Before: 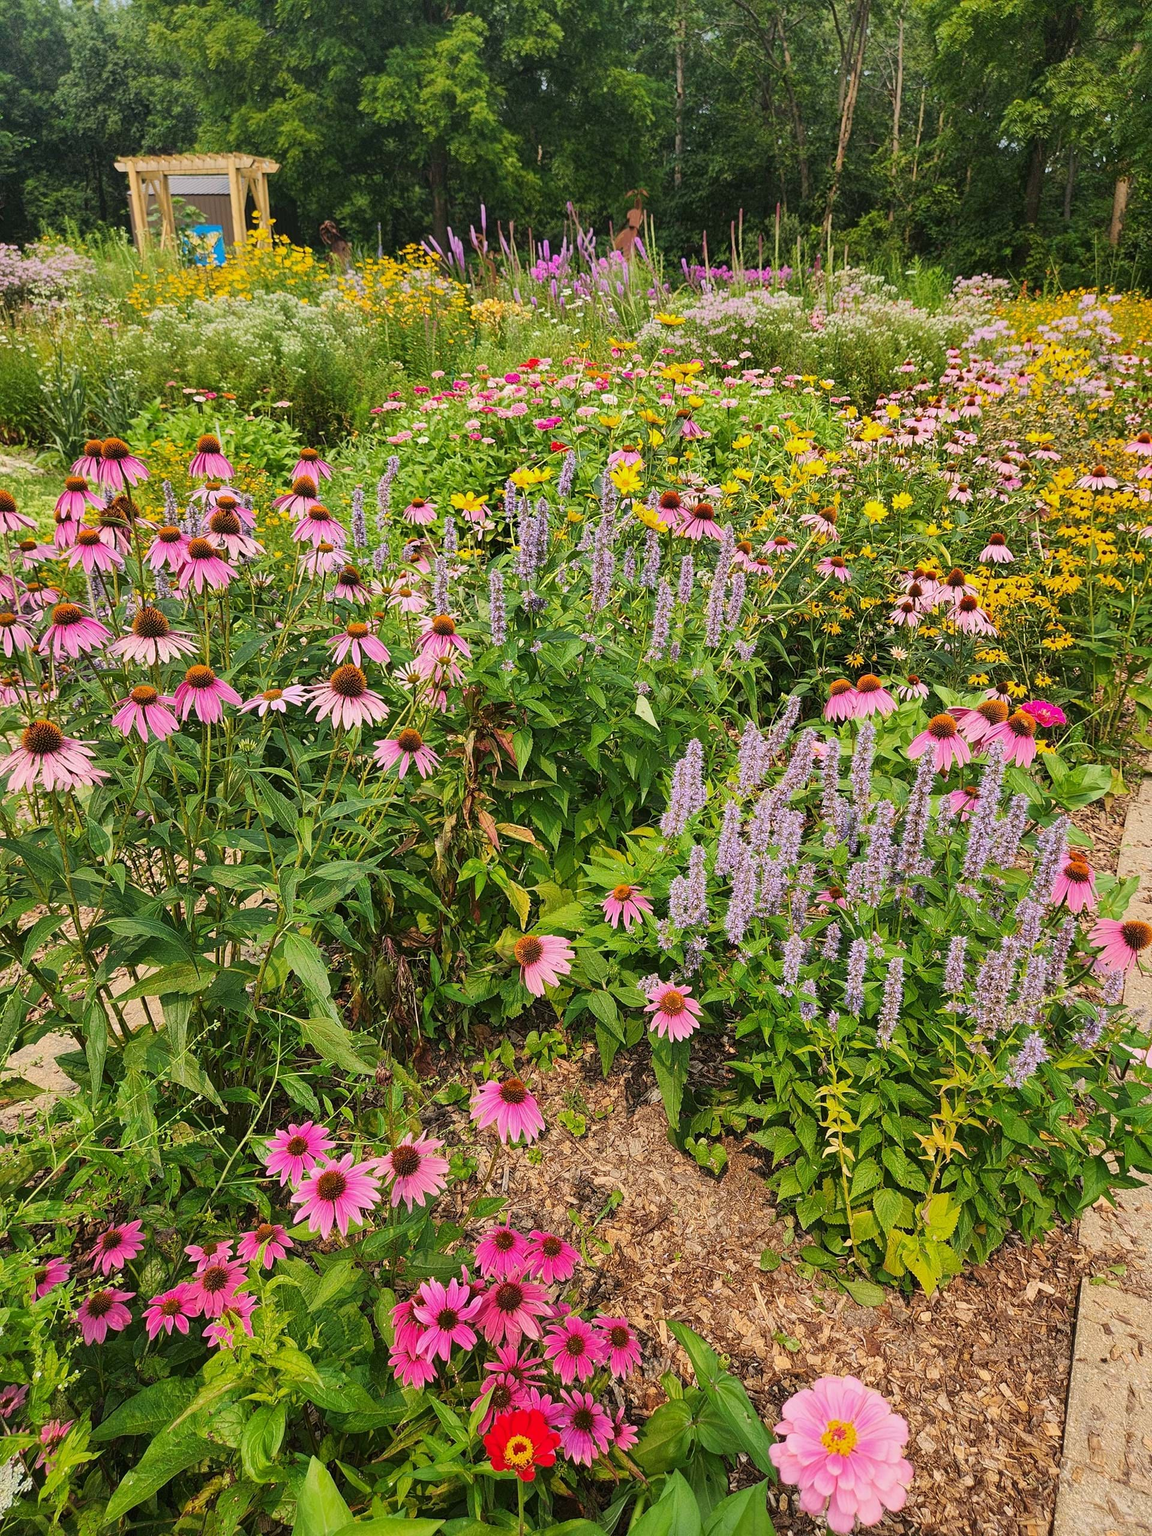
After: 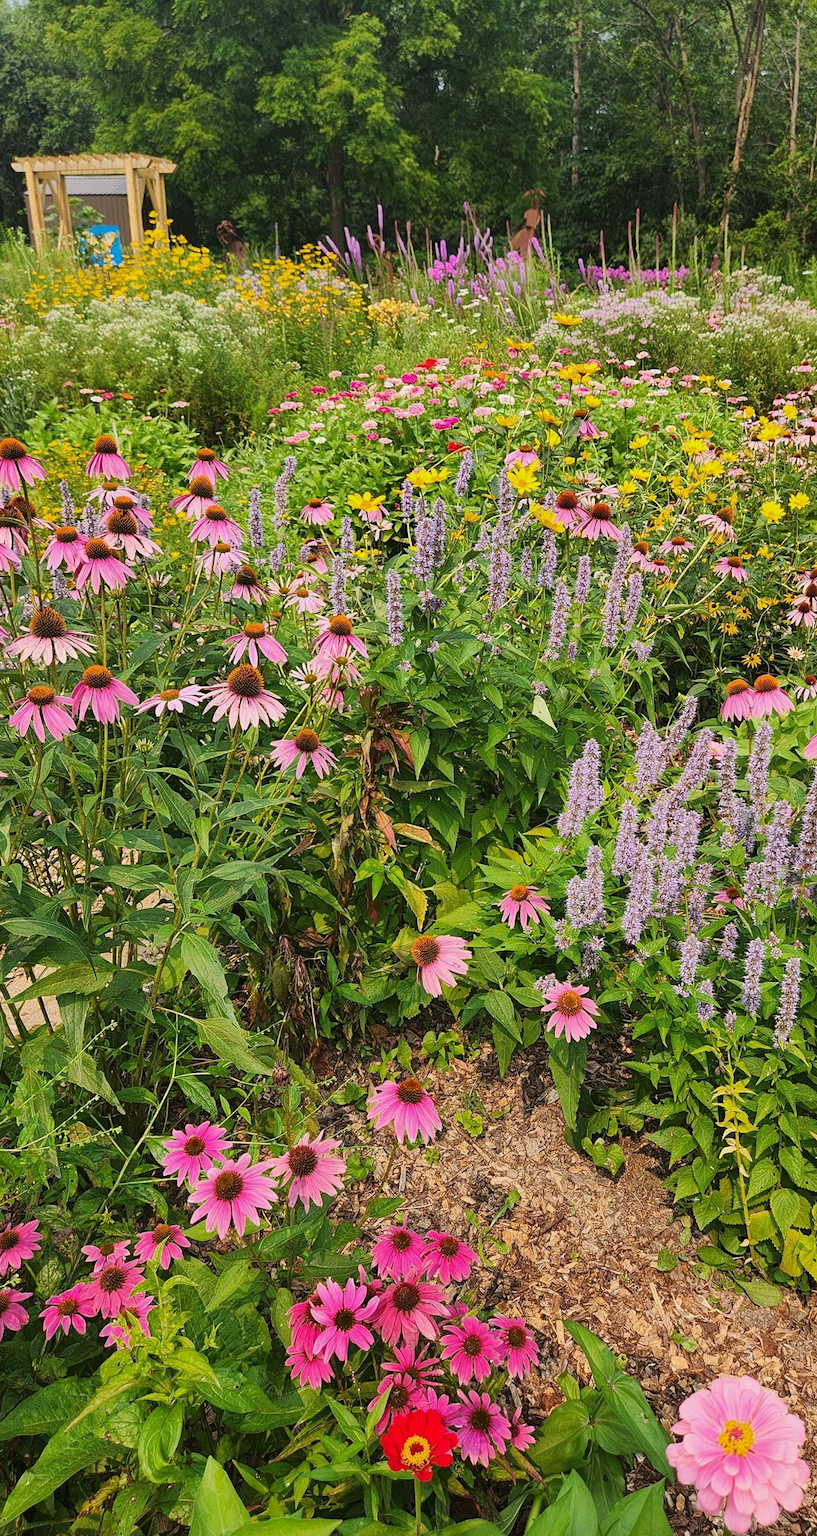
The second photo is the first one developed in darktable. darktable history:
crop and rotate: left 8.964%, right 20.077%
